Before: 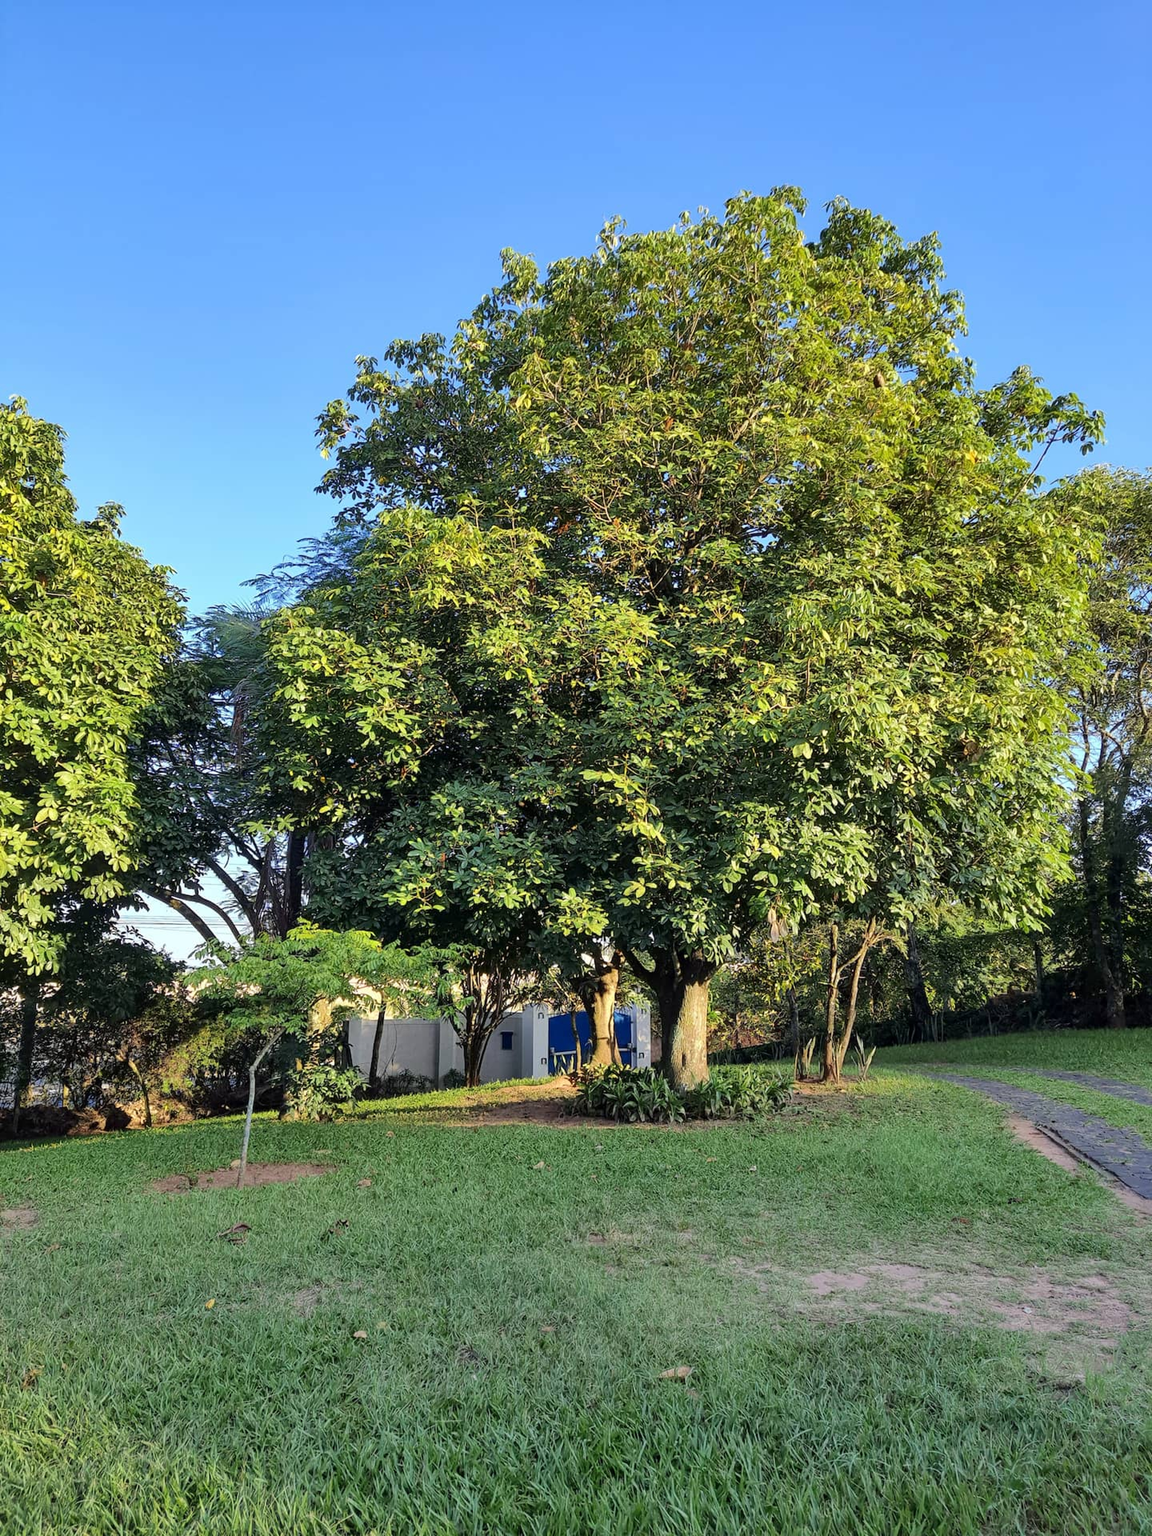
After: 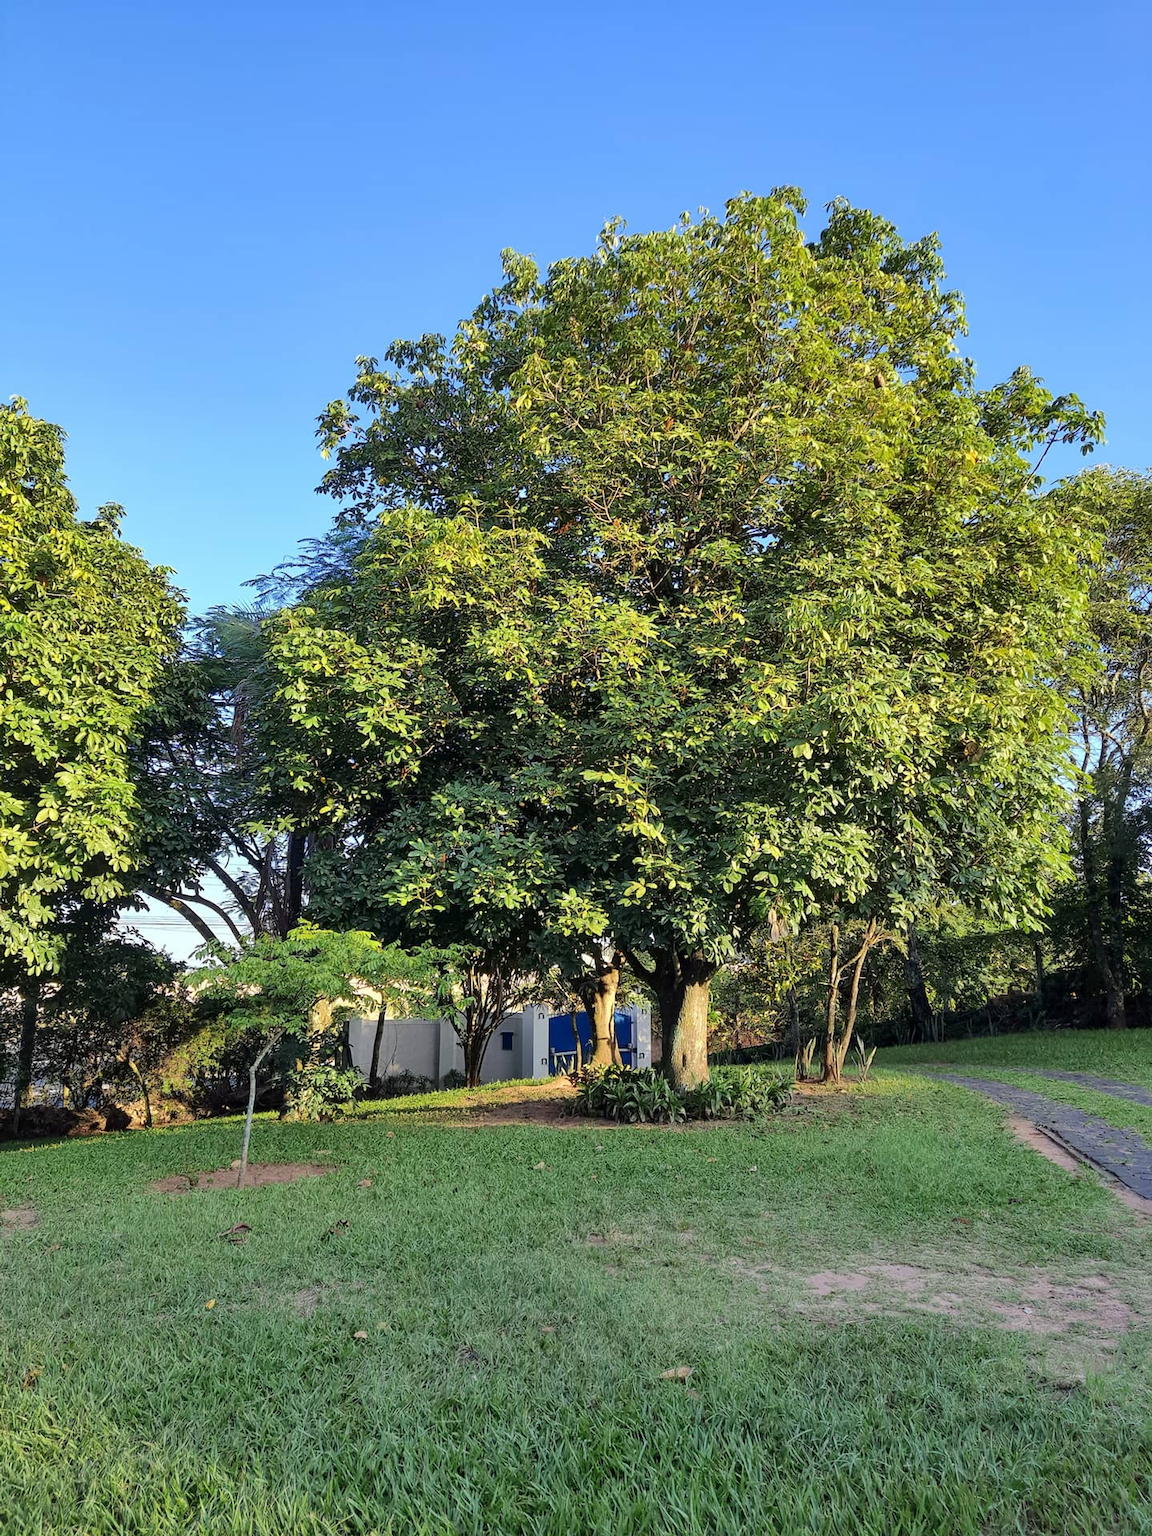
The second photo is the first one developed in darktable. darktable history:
sharpen: radius 1.597, amount 0.355, threshold 1.737
